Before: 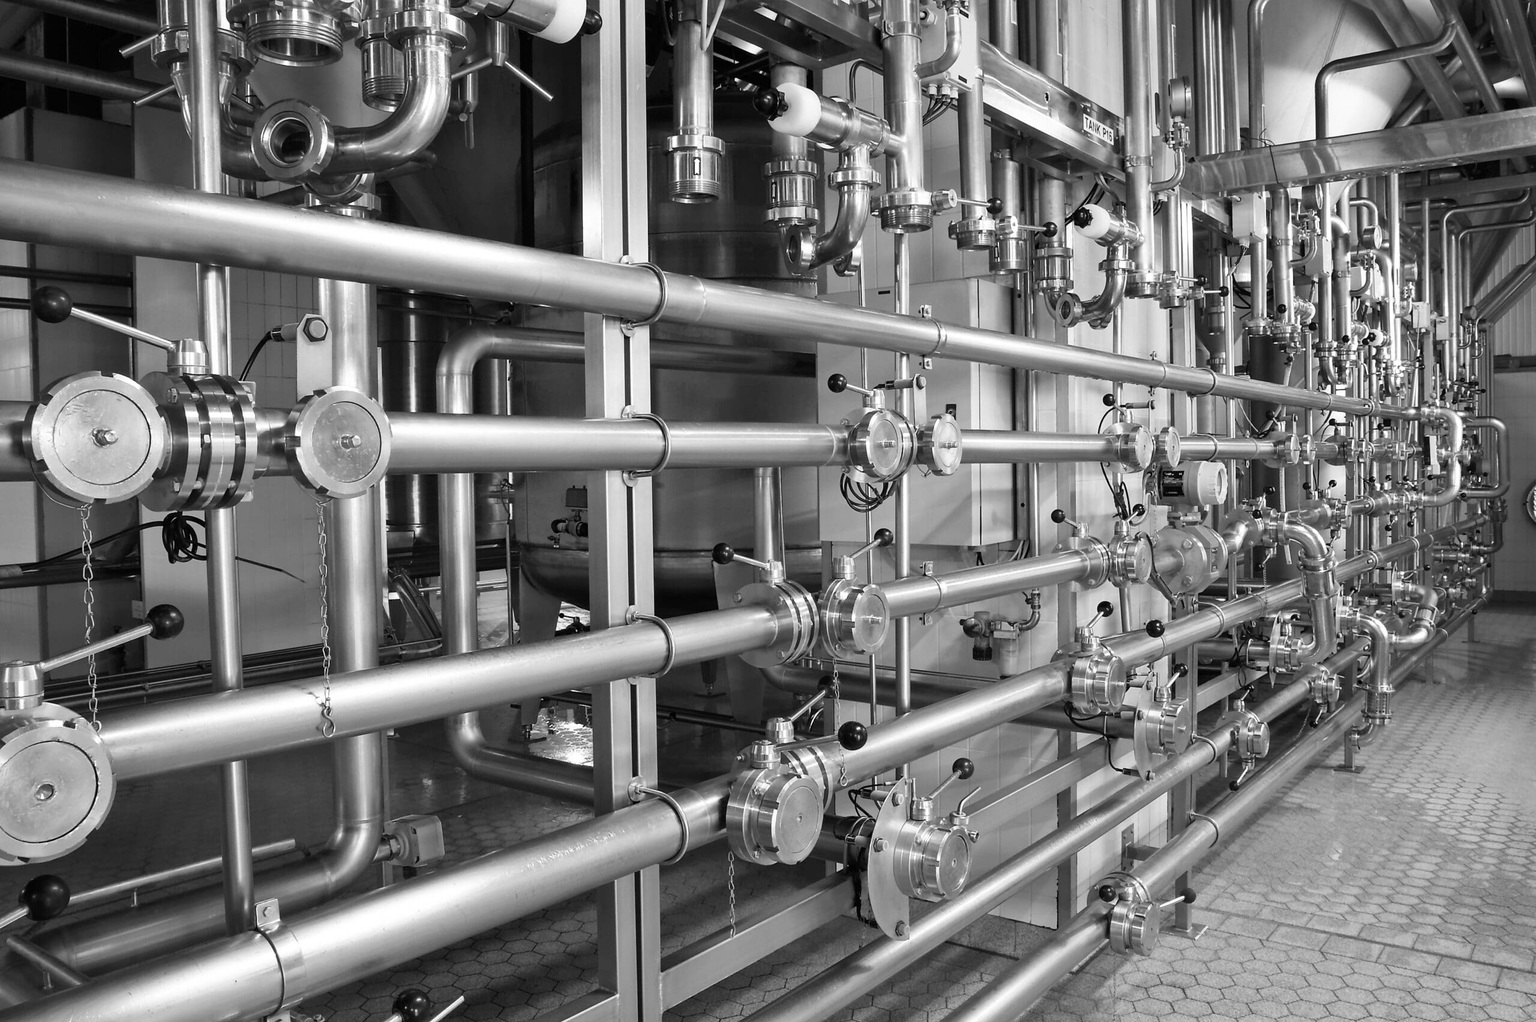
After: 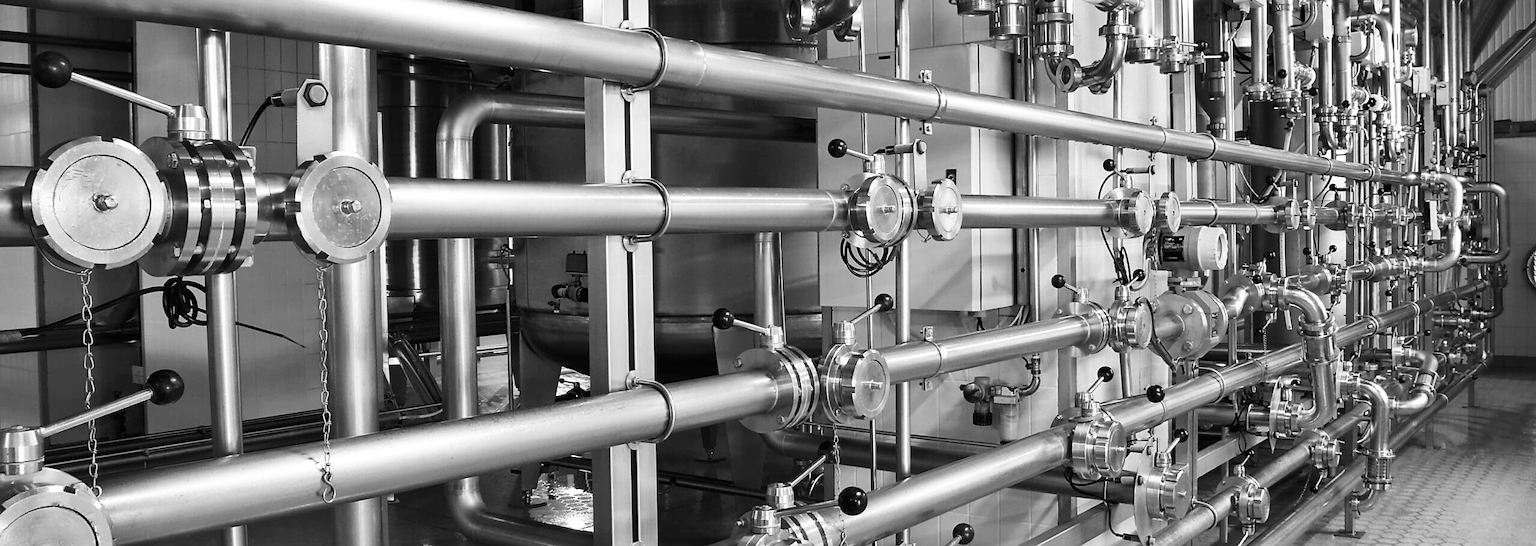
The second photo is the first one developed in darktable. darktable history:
crop and rotate: top 23.043%, bottom 23.437%
sharpen: amount 0.2
contrast brightness saturation: contrast 0.18, saturation 0.3
